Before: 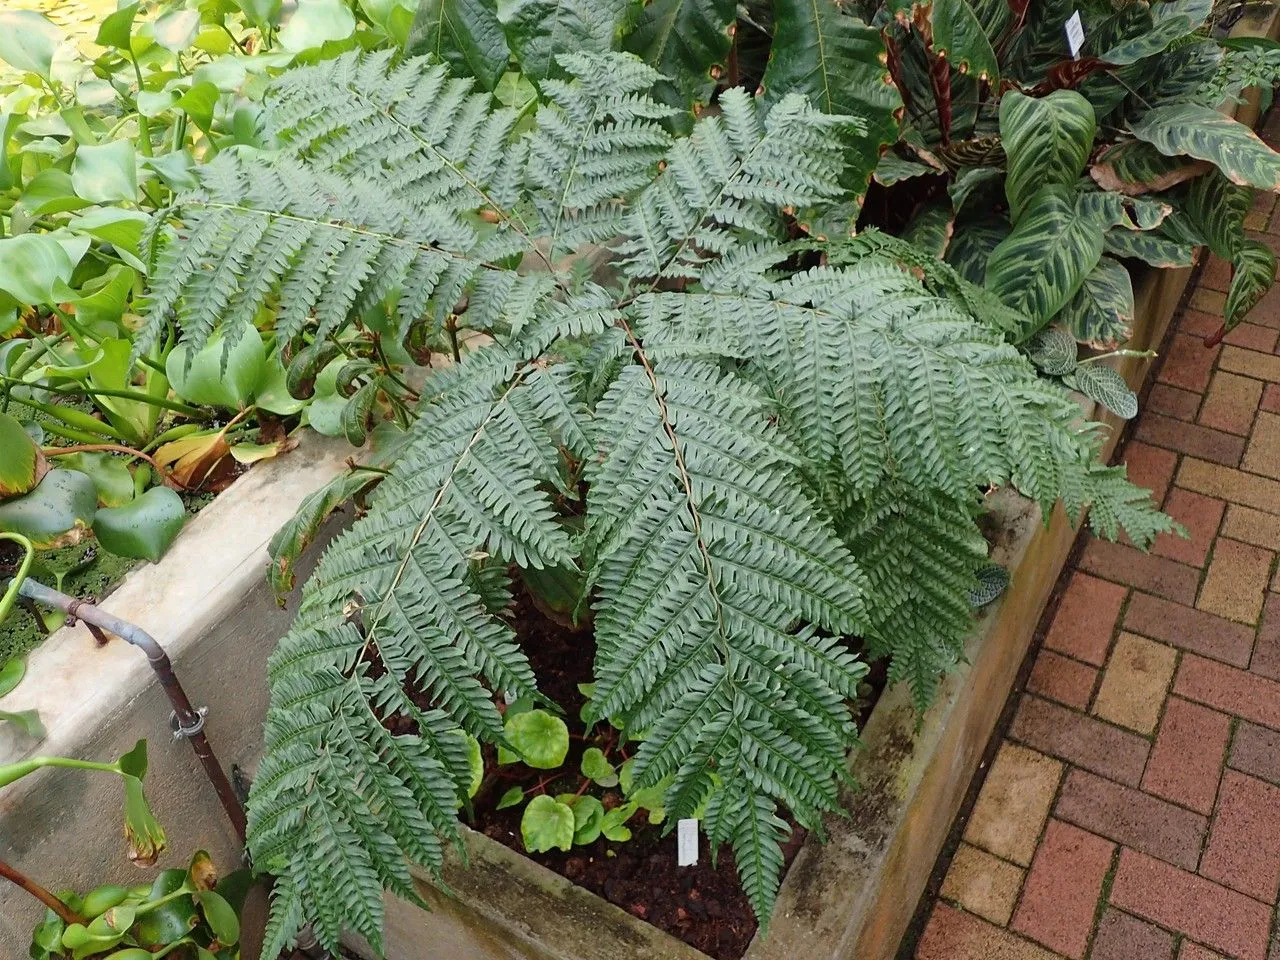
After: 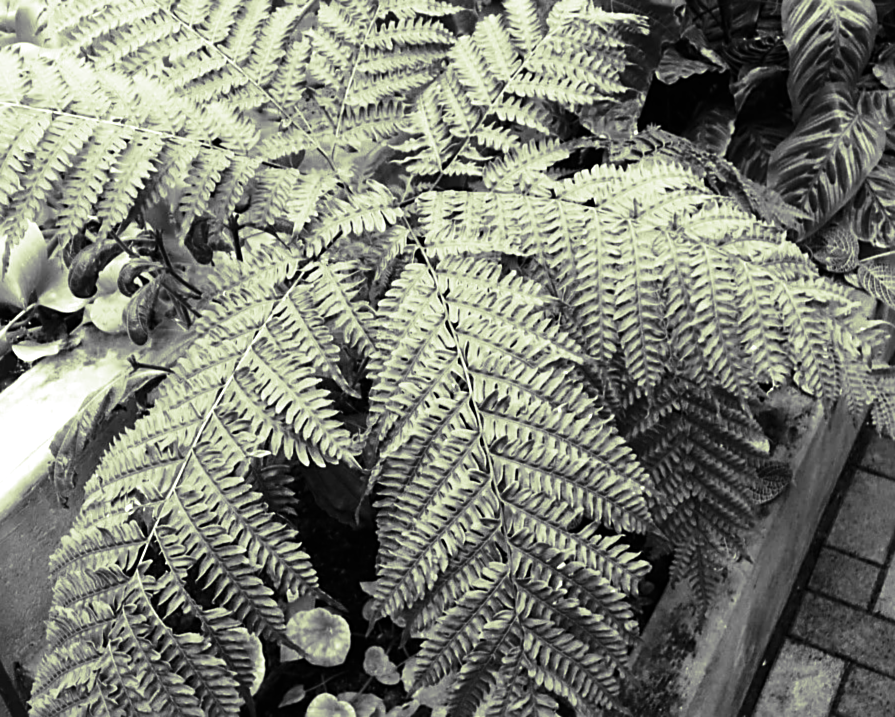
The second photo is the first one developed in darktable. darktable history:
color balance: contrast 10%
split-toning: shadows › hue 290.82°, shadows › saturation 0.34, highlights › saturation 0.38, balance 0, compress 50%
crop and rotate: left 17.046%, top 10.659%, right 12.989%, bottom 14.553%
sharpen: on, module defaults
lowpass: radius 0.76, contrast 1.56, saturation 0, unbound 0
base curve: curves: ch0 [(0, 0) (0.472, 0.455) (1, 1)], preserve colors none
